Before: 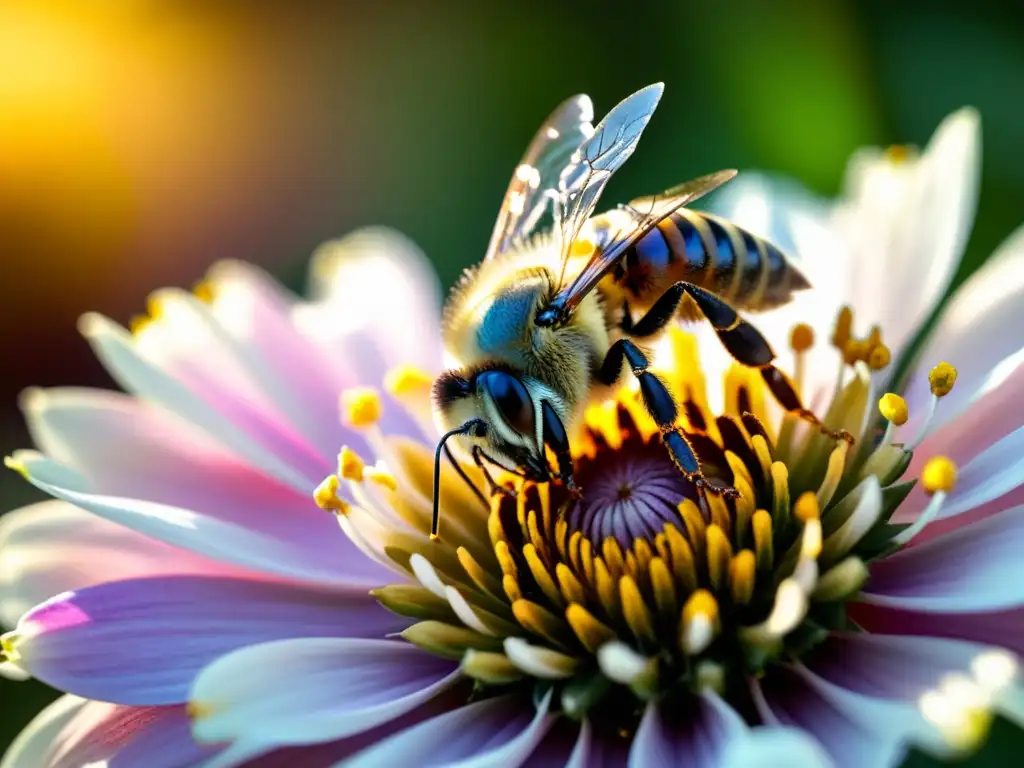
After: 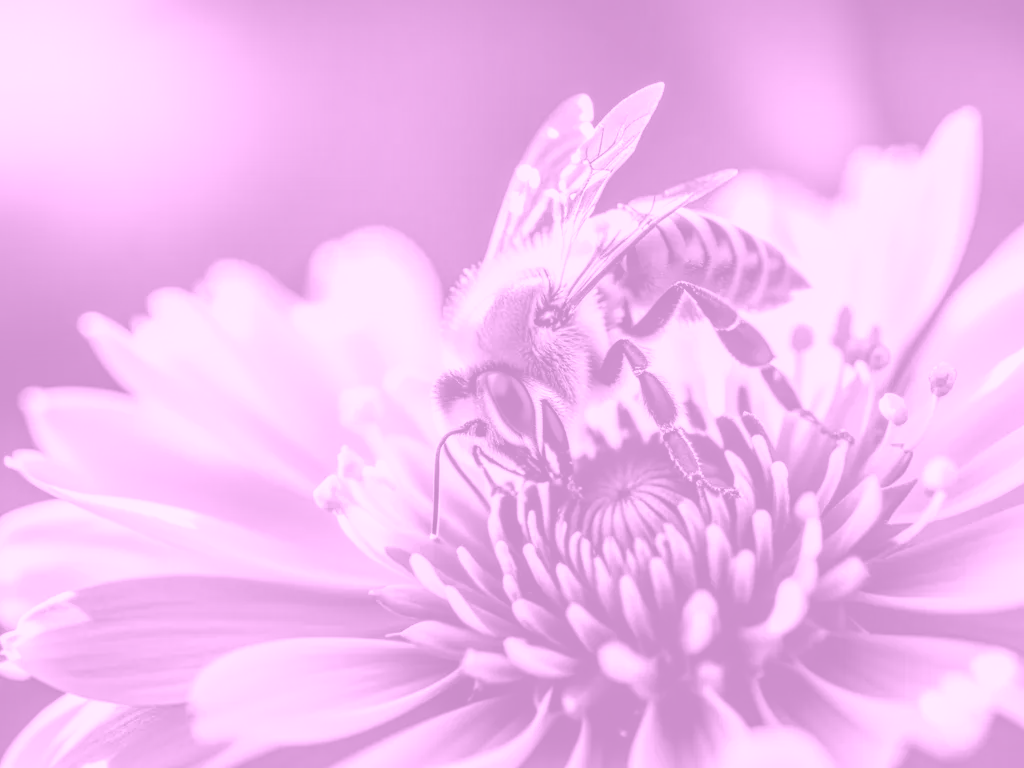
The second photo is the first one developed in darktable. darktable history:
contrast brightness saturation: contrast 0.16, saturation 0.32
color contrast: green-magenta contrast 0.8, blue-yellow contrast 1.1, unbound 0
local contrast: detail 154%
colorize: hue 331.2°, saturation 75%, source mix 30.28%, lightness 70.52%, version 1
